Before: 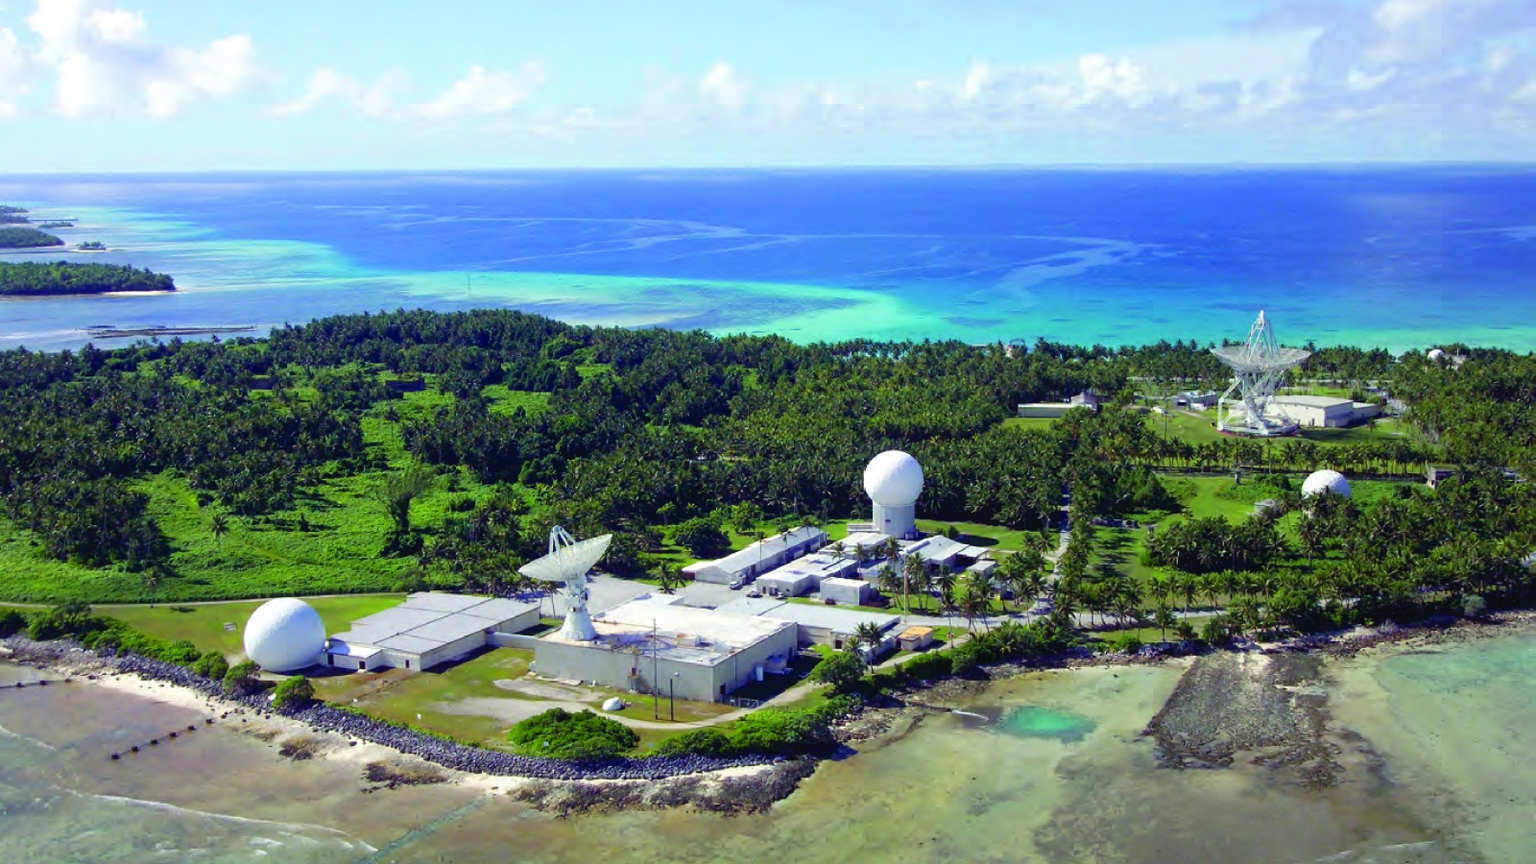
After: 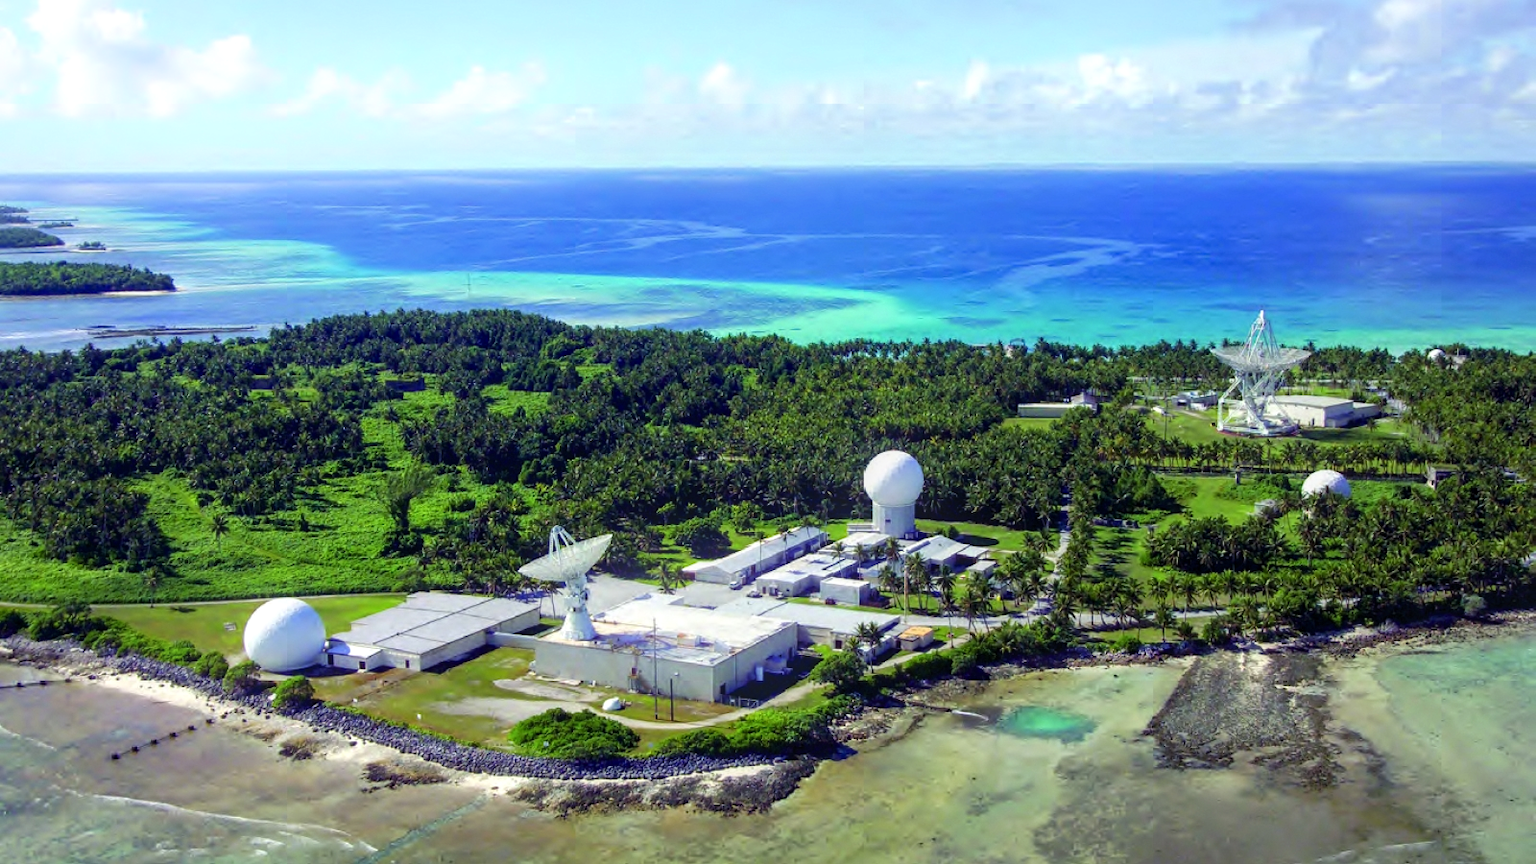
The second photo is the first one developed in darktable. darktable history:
bloom: size 9%, threshold 100%, strength 7%
local contrast: on, module defaults
